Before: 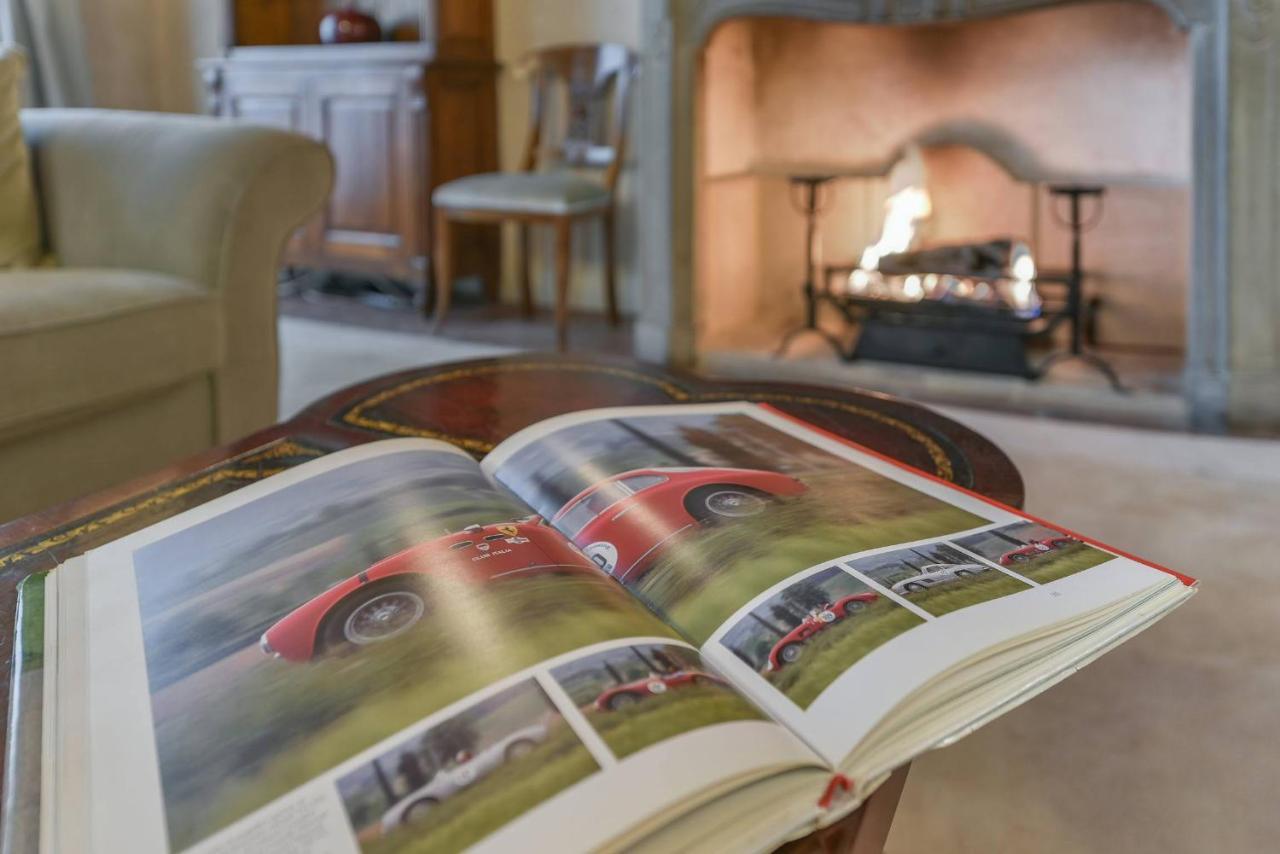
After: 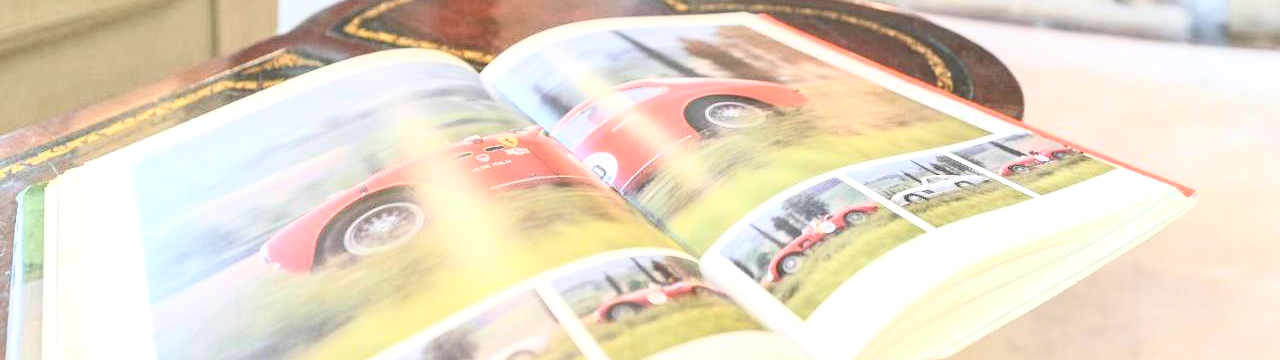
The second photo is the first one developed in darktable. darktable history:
contrast brightness saturation: contrast 0.39, brightness 0.53
crop: top 45.551%, bottom 12.262%
exposure: black level correction 0, exposure 1.173 EV, compensate exposure bias true, compensate highlight preservation false
